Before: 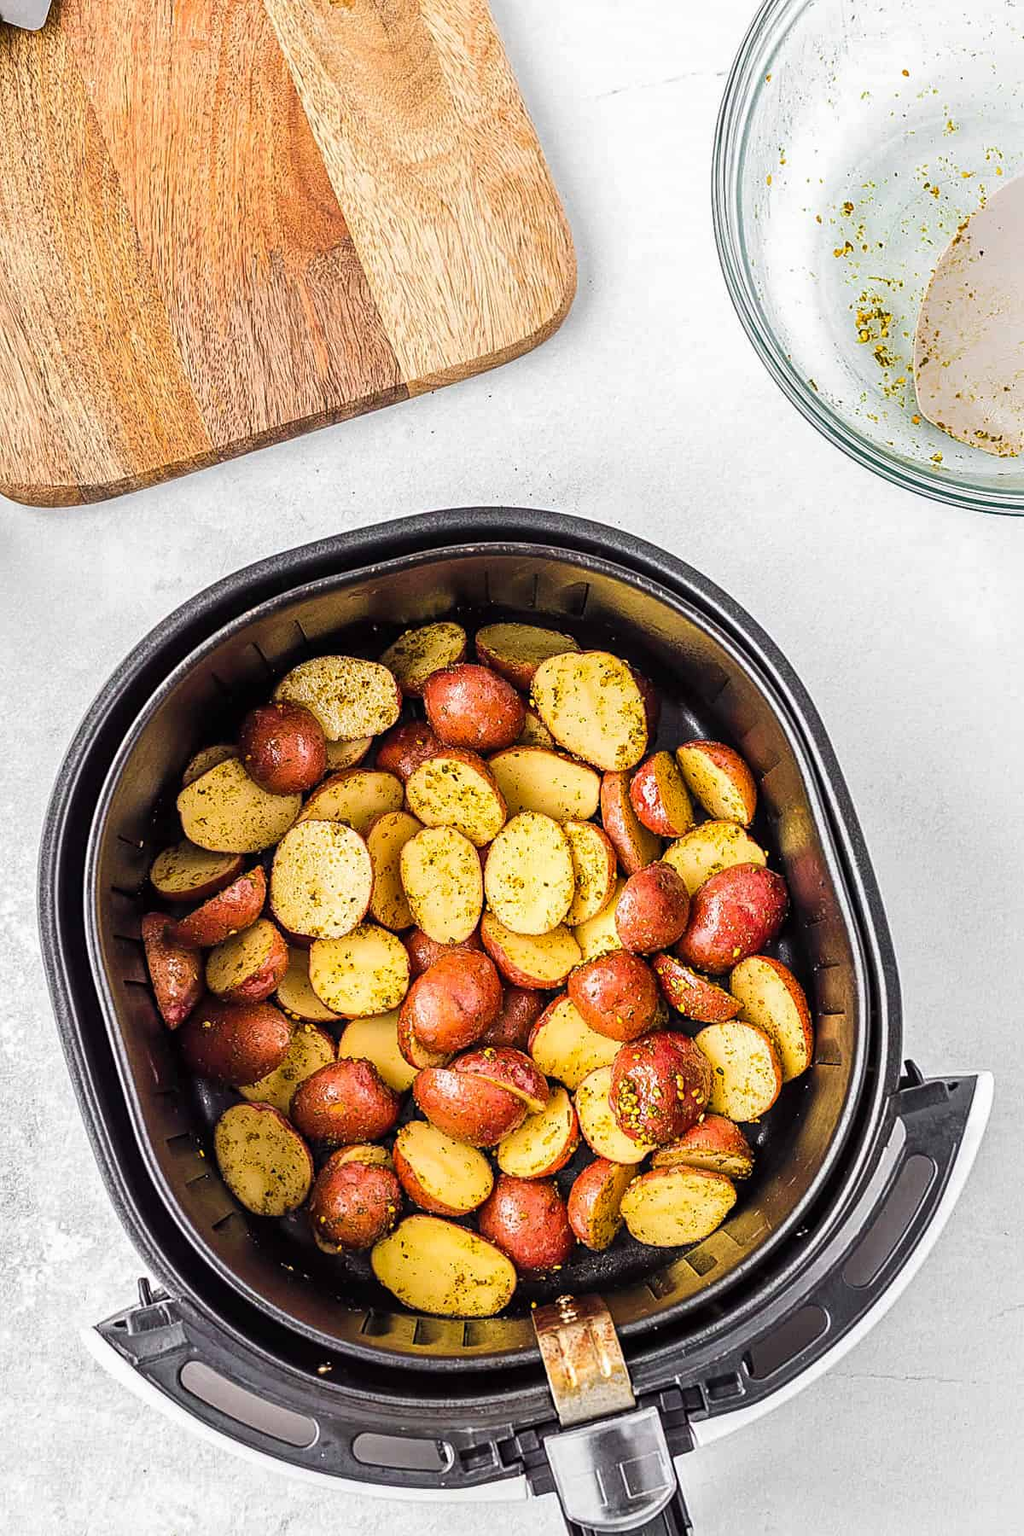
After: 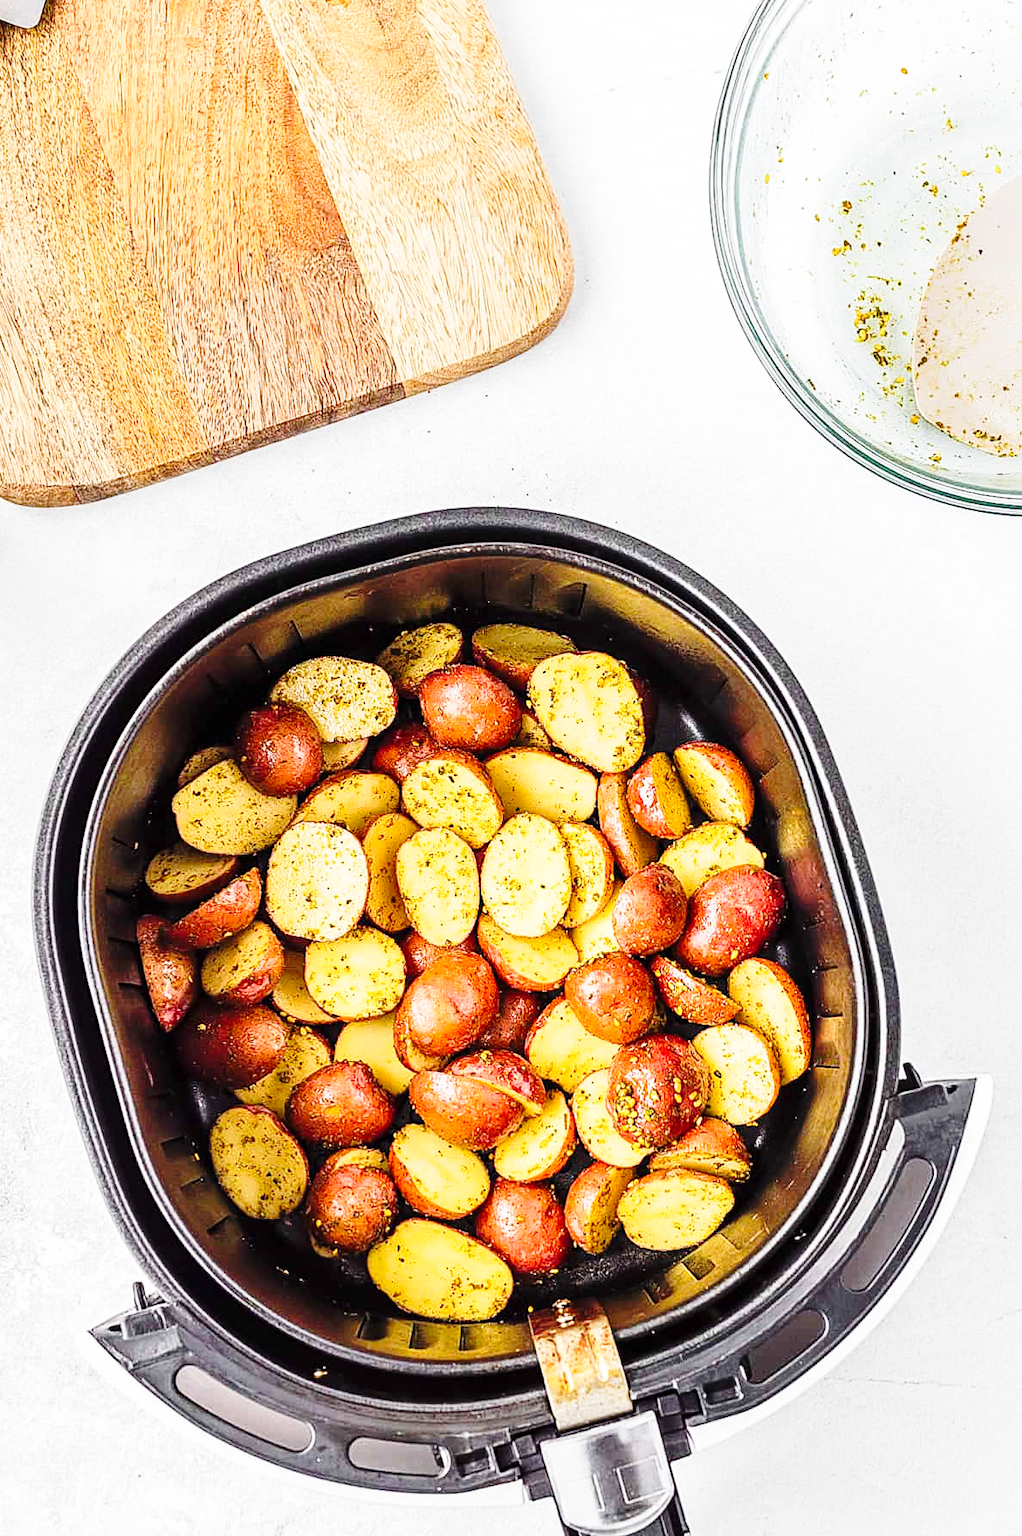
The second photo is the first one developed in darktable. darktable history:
base curve: curves: ch0 [(0, 0) (0.028, 0.03) (0.121, 0.232) (0.46, 0.748) (0.859, 0.968) (1, 1)], preserve colors none
crop and rotate: left 0.614%, top 0.179%, bottom 0.309%
